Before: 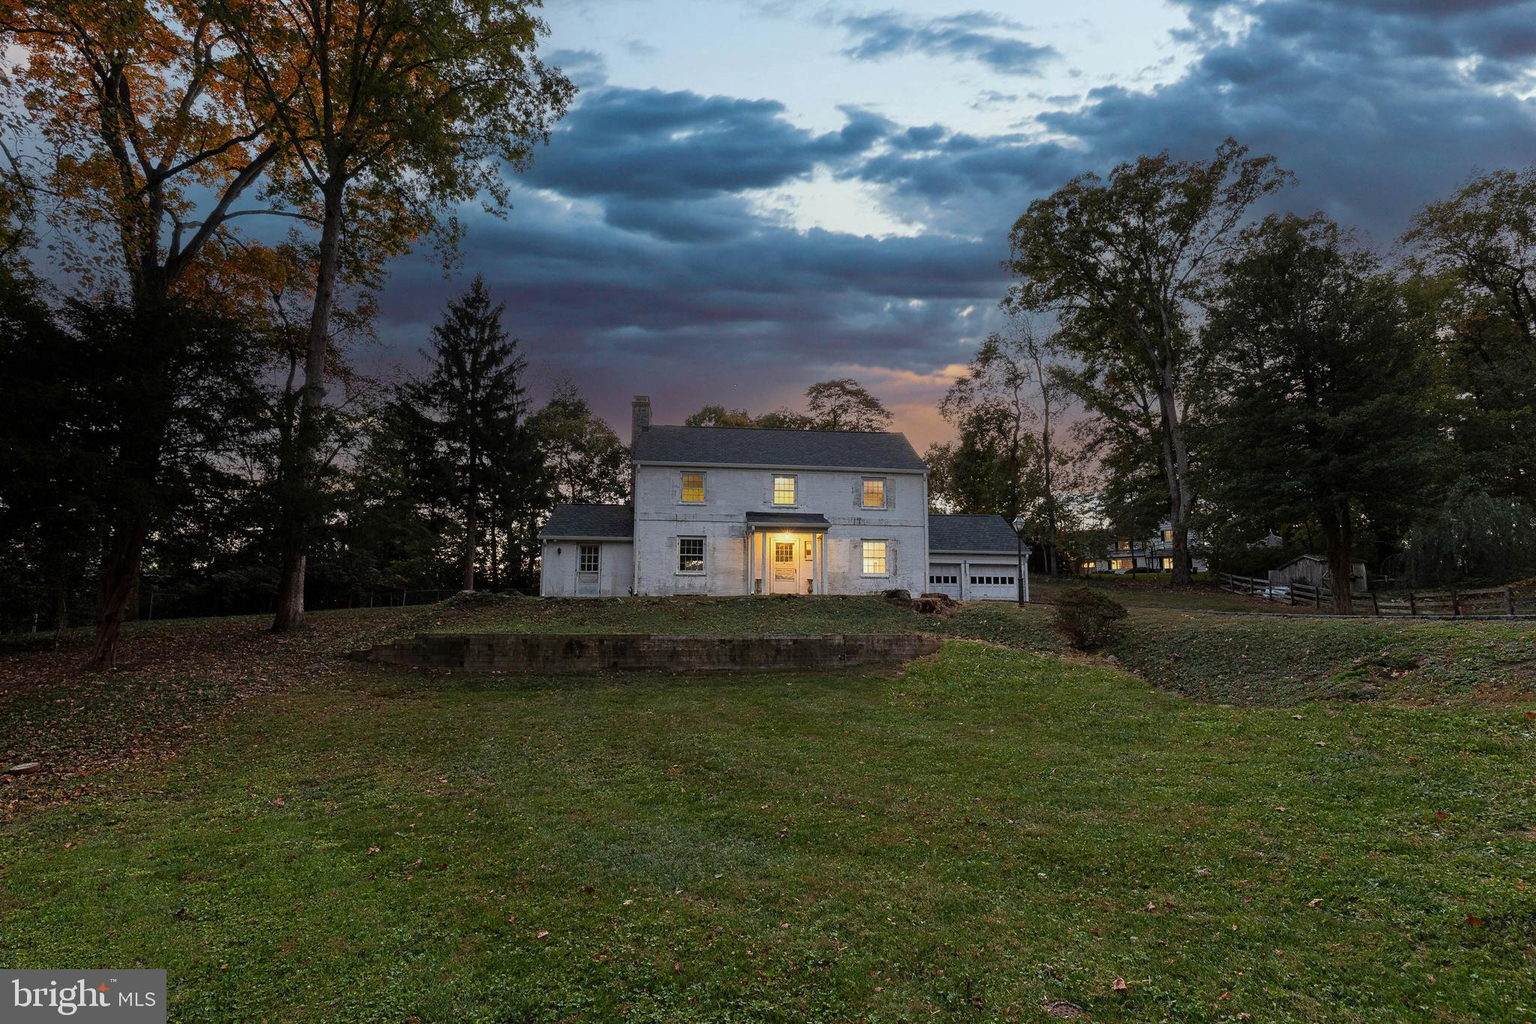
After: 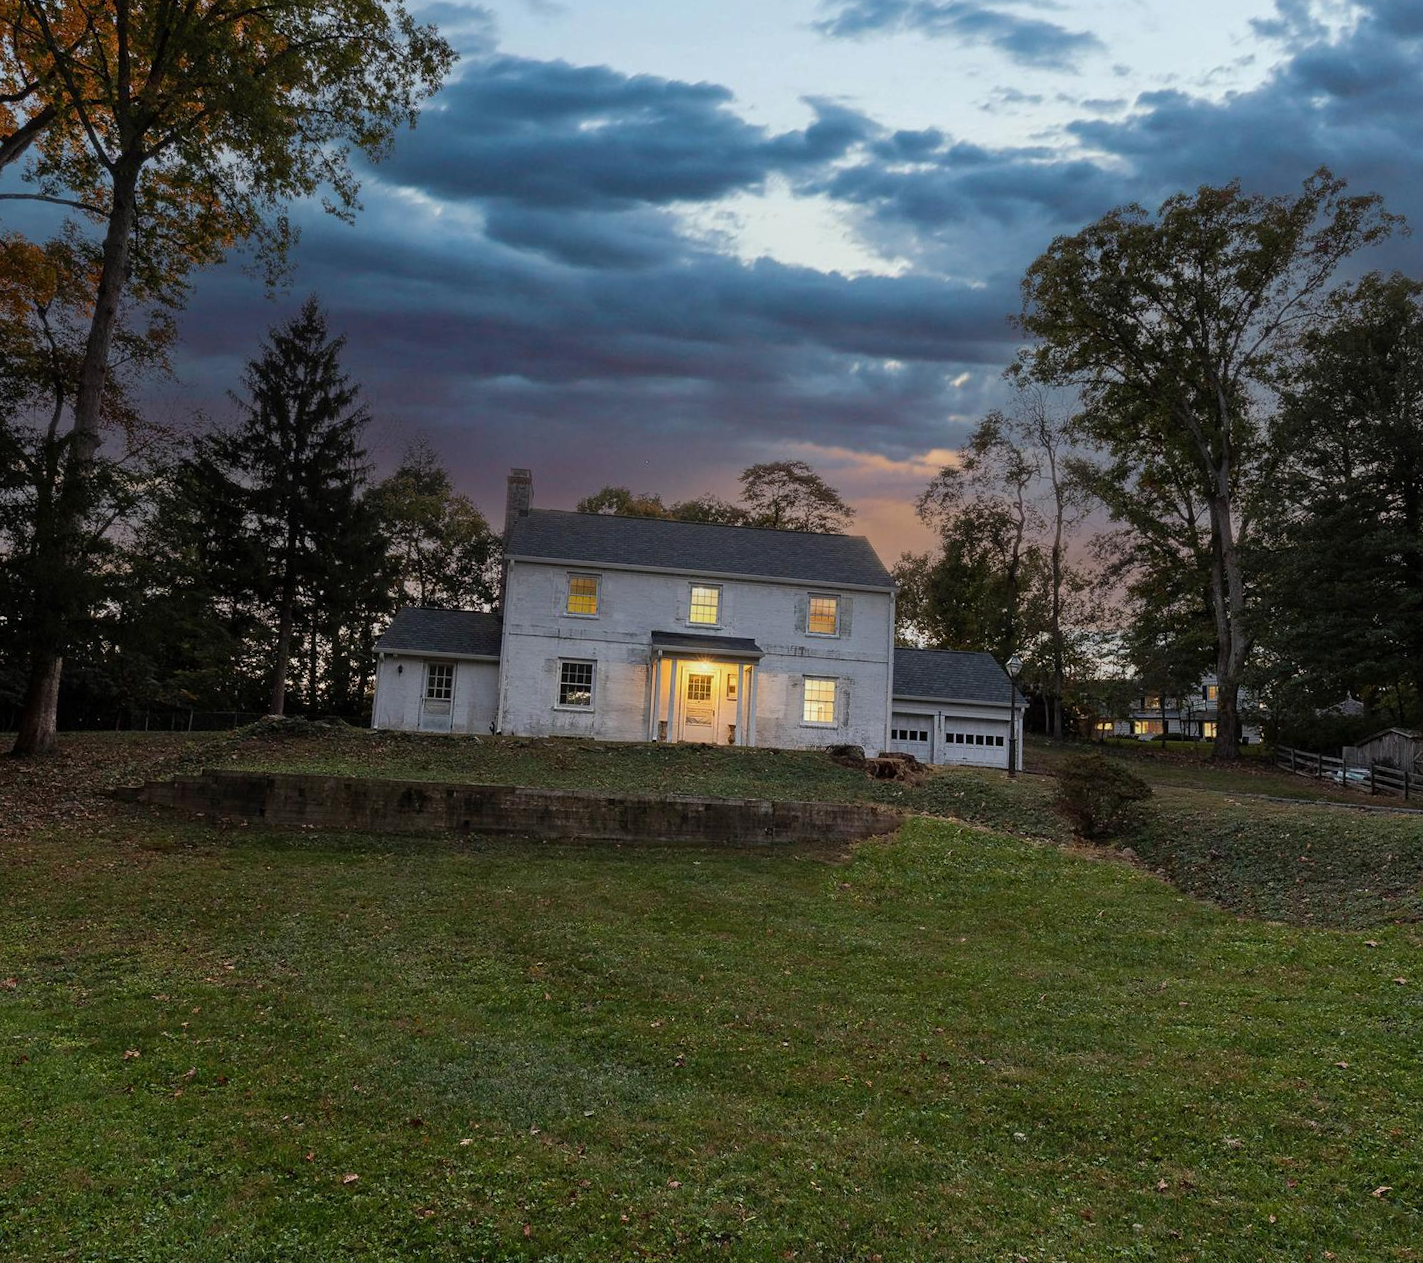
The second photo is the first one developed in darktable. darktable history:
crop and rotate: angle -3.09°, left 14.119%, top 0.024%, right 10.824%, bottom 0.024%
tone equalizer: edges refinement/feathering 500, mask exposure compensation -1.57 EV, preserve details no
